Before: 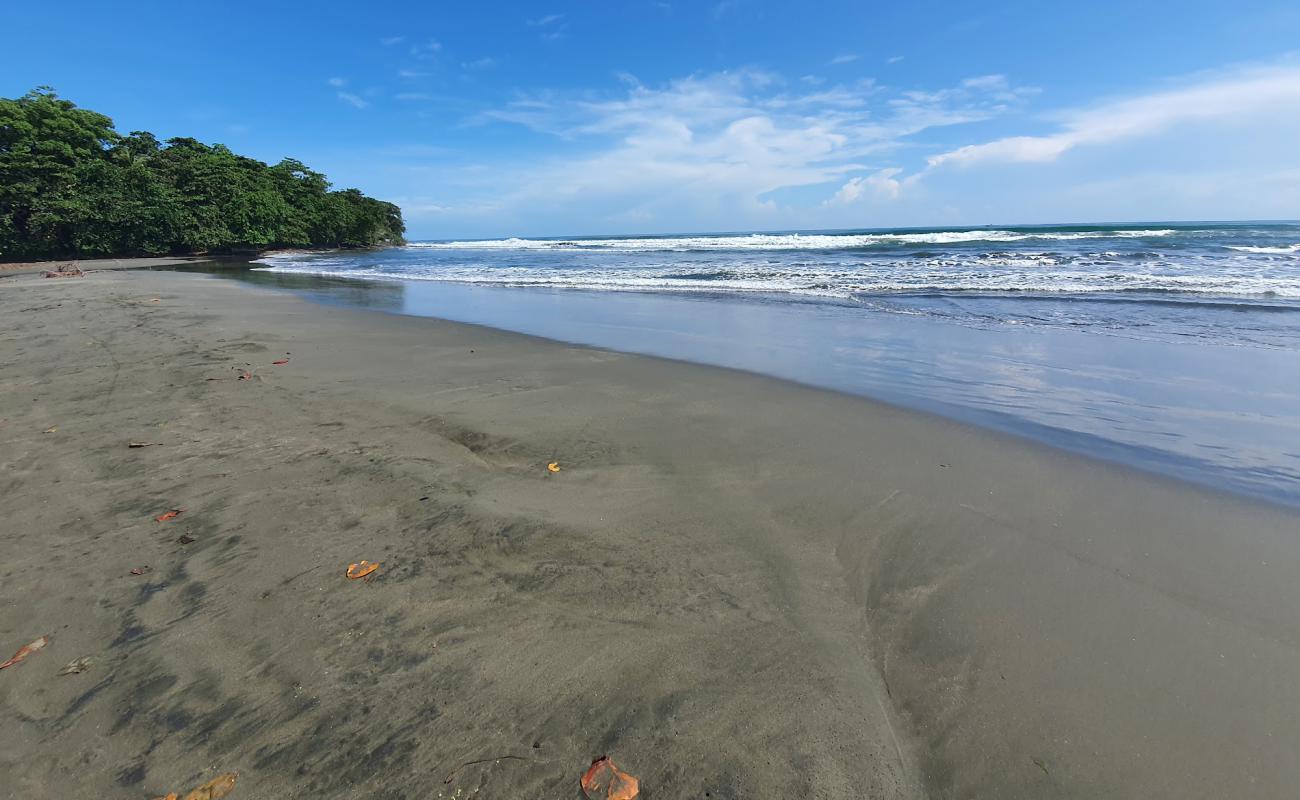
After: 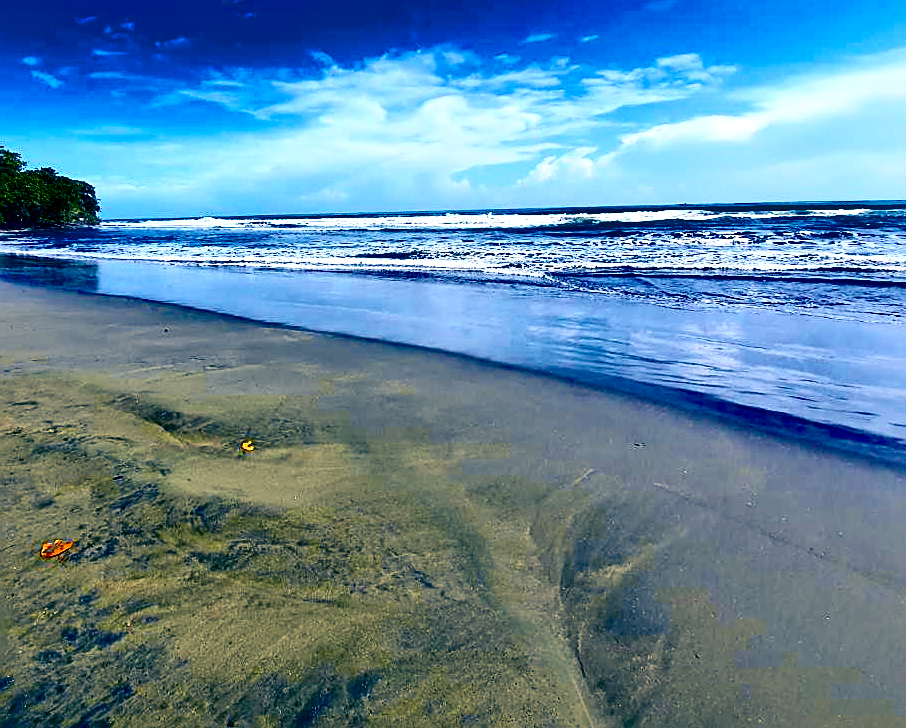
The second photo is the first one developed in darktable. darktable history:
color balance rgb: shadows lift › luminance -40.845%, shadows lift › chroma 14.388%, shadows lift › hue 259.83°, highlights gain › chroma 1.123%, highlights gain › hue 60.09°, linear chroma grading › global chroma 19.921%, perceptual saturation grading › global saturation 26.115%, perceptual saturation grading › highlights -27.866%, perceptual saturation grading › mid-tones 15.716%, perceptual saturation grading › shadows 33.892%, global vibrance 6.755%, saturation formula JzAzBz (2021)
exposure: black level correction 0.013, compensate highlight preservation false
crop and rotate: left 23.54%, top 2.675%, right 6.693%, bottom 6.285%
contrast brightness saturation: contrast 0.085, saturation 0.282
local contrast: mode bilateral grid, contrast 20, coarseness 50, detail 162%, midtone range 0.2
sharpen: on, module defaults
color zones: curves: ch0 [(0.004, 0.588) (0.116, 0.636) (0.259, 0.476) (0.423, 0.464) (0.75, 0.5)]; ch1 [(0, 0) (0.143, 0) (0.286, 0) (0.429, 0) (0.571, 0) (0.714, 0) (0.857, 0)], mix -94.53%
tone curve: curves: ch0 [(0, 0) (0.074, 0.04) (0.157, 0.1) (0.472, 0.515) (0.635, 0.731) (0.768, 0.878) (0.899, 0.969) (1, 1)]; ch1 [(0, 0) (0.08, 0.08) (0.3, 0.3) (0.5, 0.5) (0.539, 0.558) (0.586, 0.658) (0.69, 0.787) (0.92, 0.92) (1, 1)]; ch2 [(0, 0) (0.08, 0.08) (0.3, 0.3) (0.5, 0.5) (0.543, 0.597) (0.597, 0.679) (0.92, 0.92) (1, 1)], color space Lab, independent channels, preserve colors none
